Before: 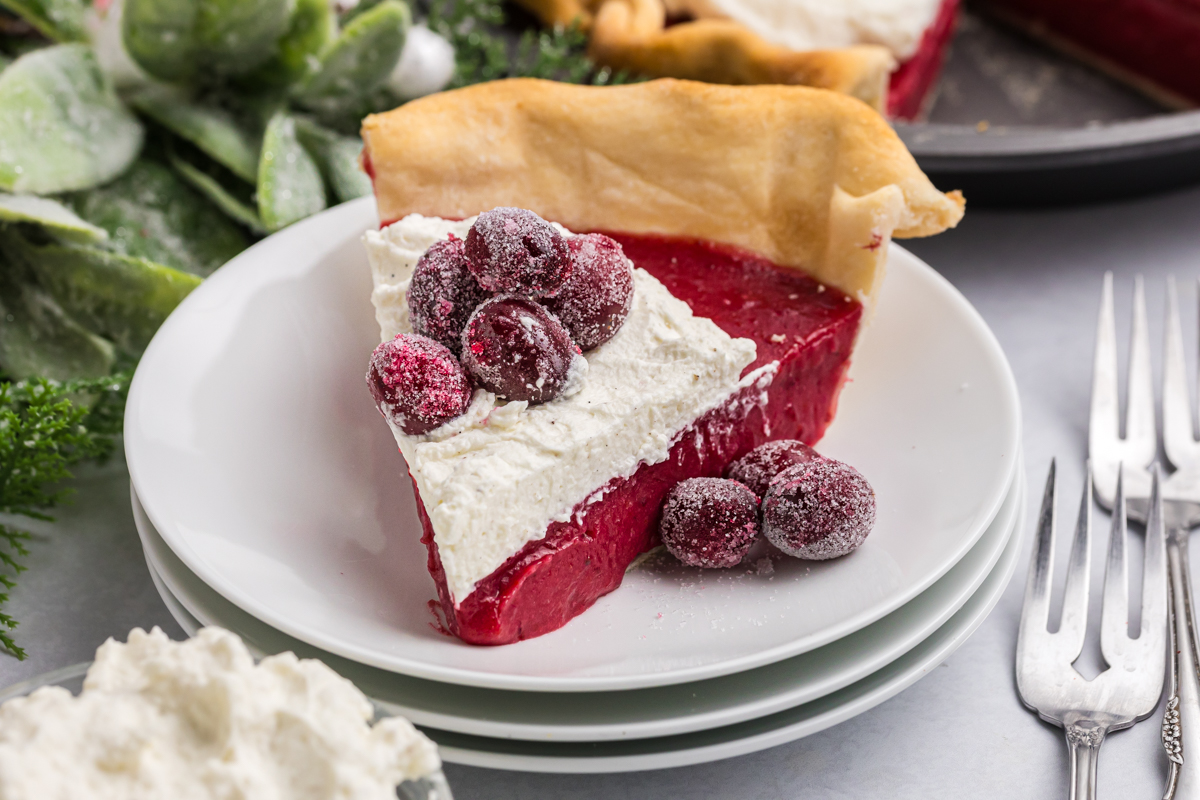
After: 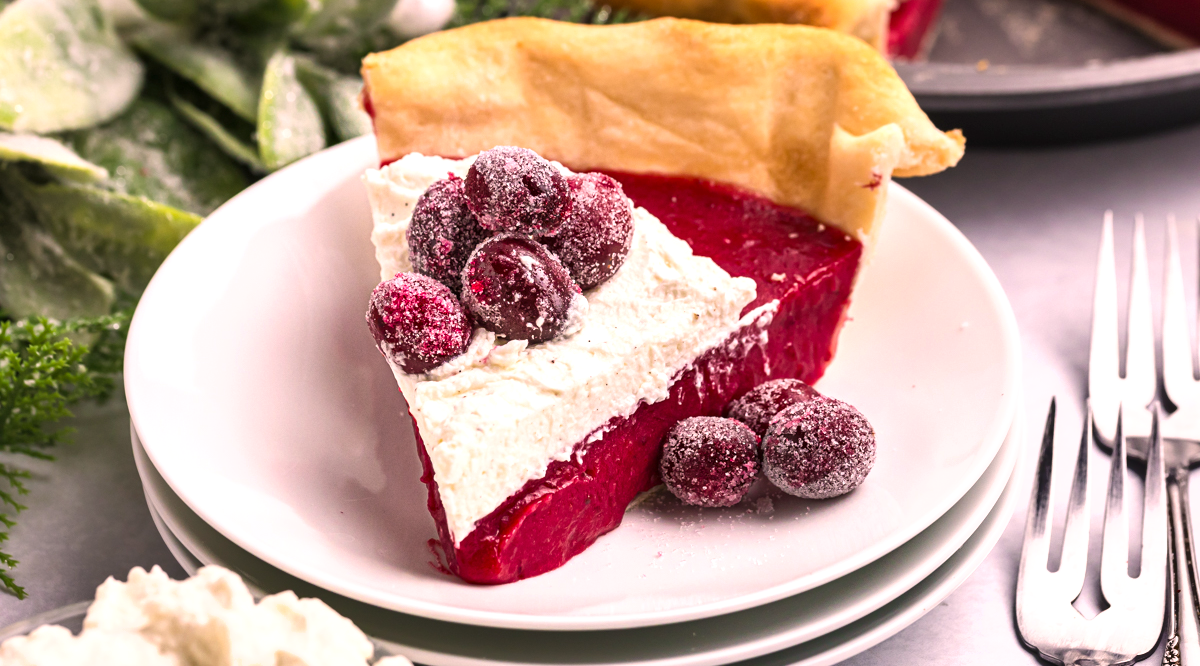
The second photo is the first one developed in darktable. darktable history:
crop: top 7.625%, bottom 8.027%
shadows and highlights: soften with gaussian
exposure: exposure 0.6 EV, compensate highlight preservation false
color correction: highlights a* 12.23, highlights b* 5.41
